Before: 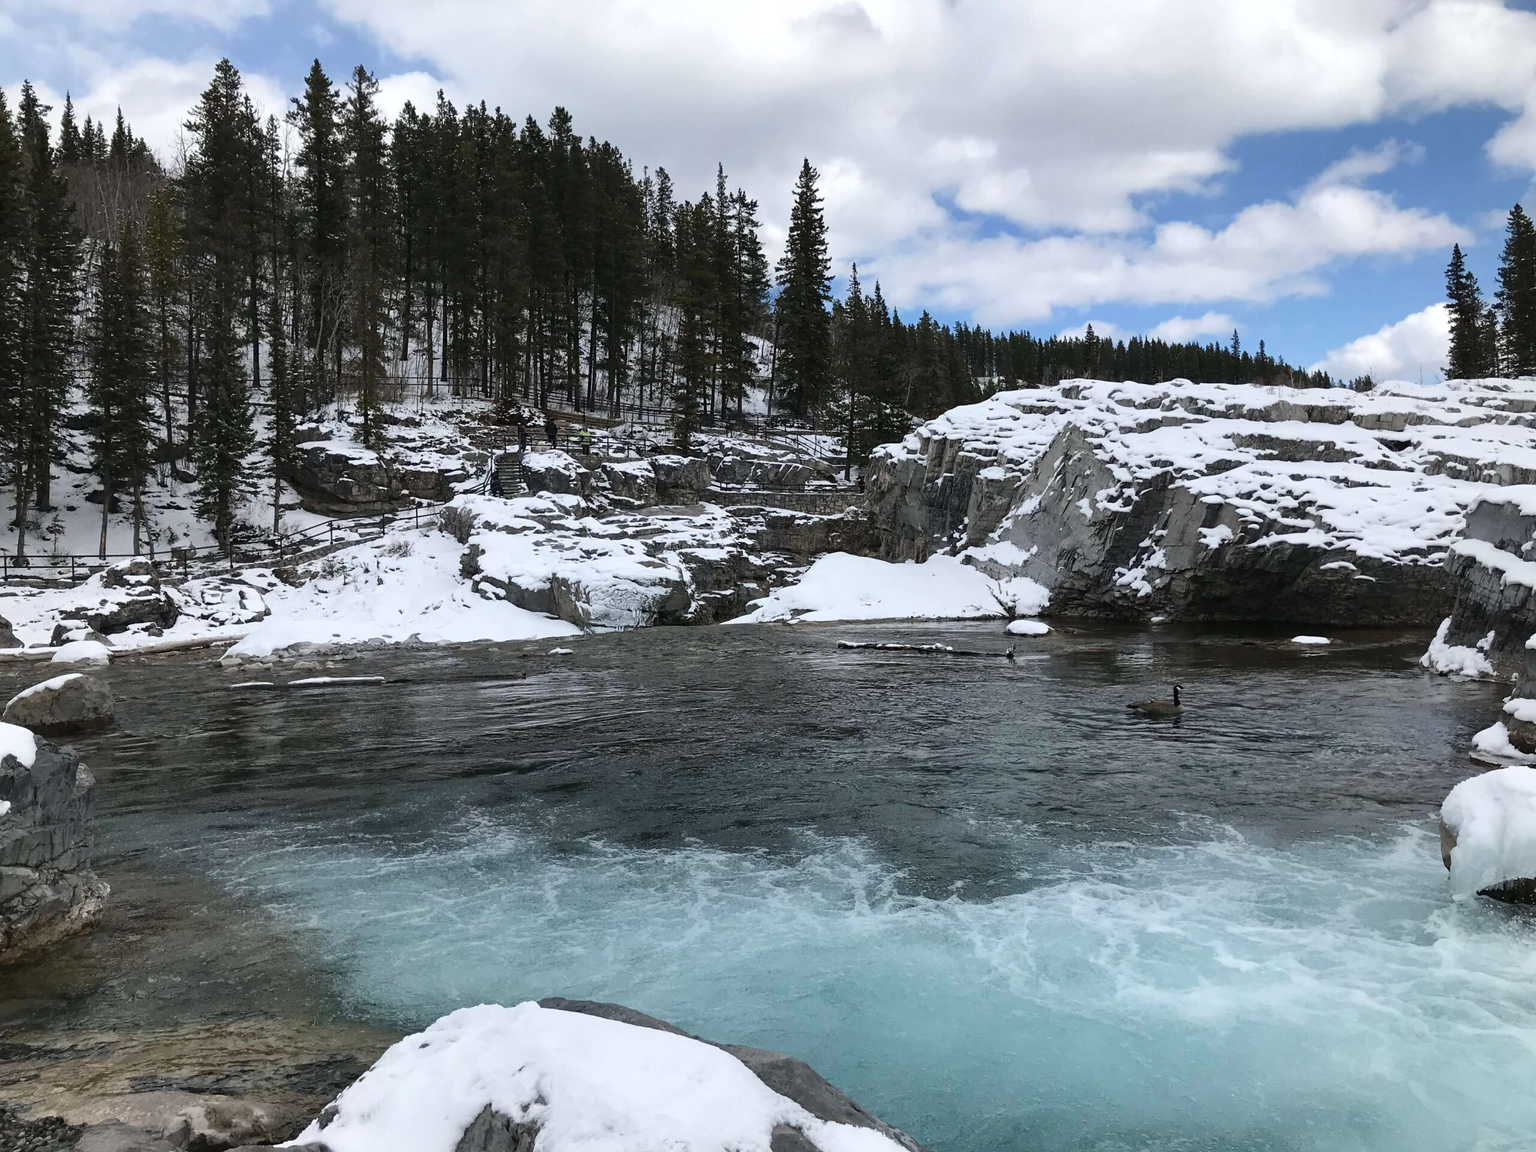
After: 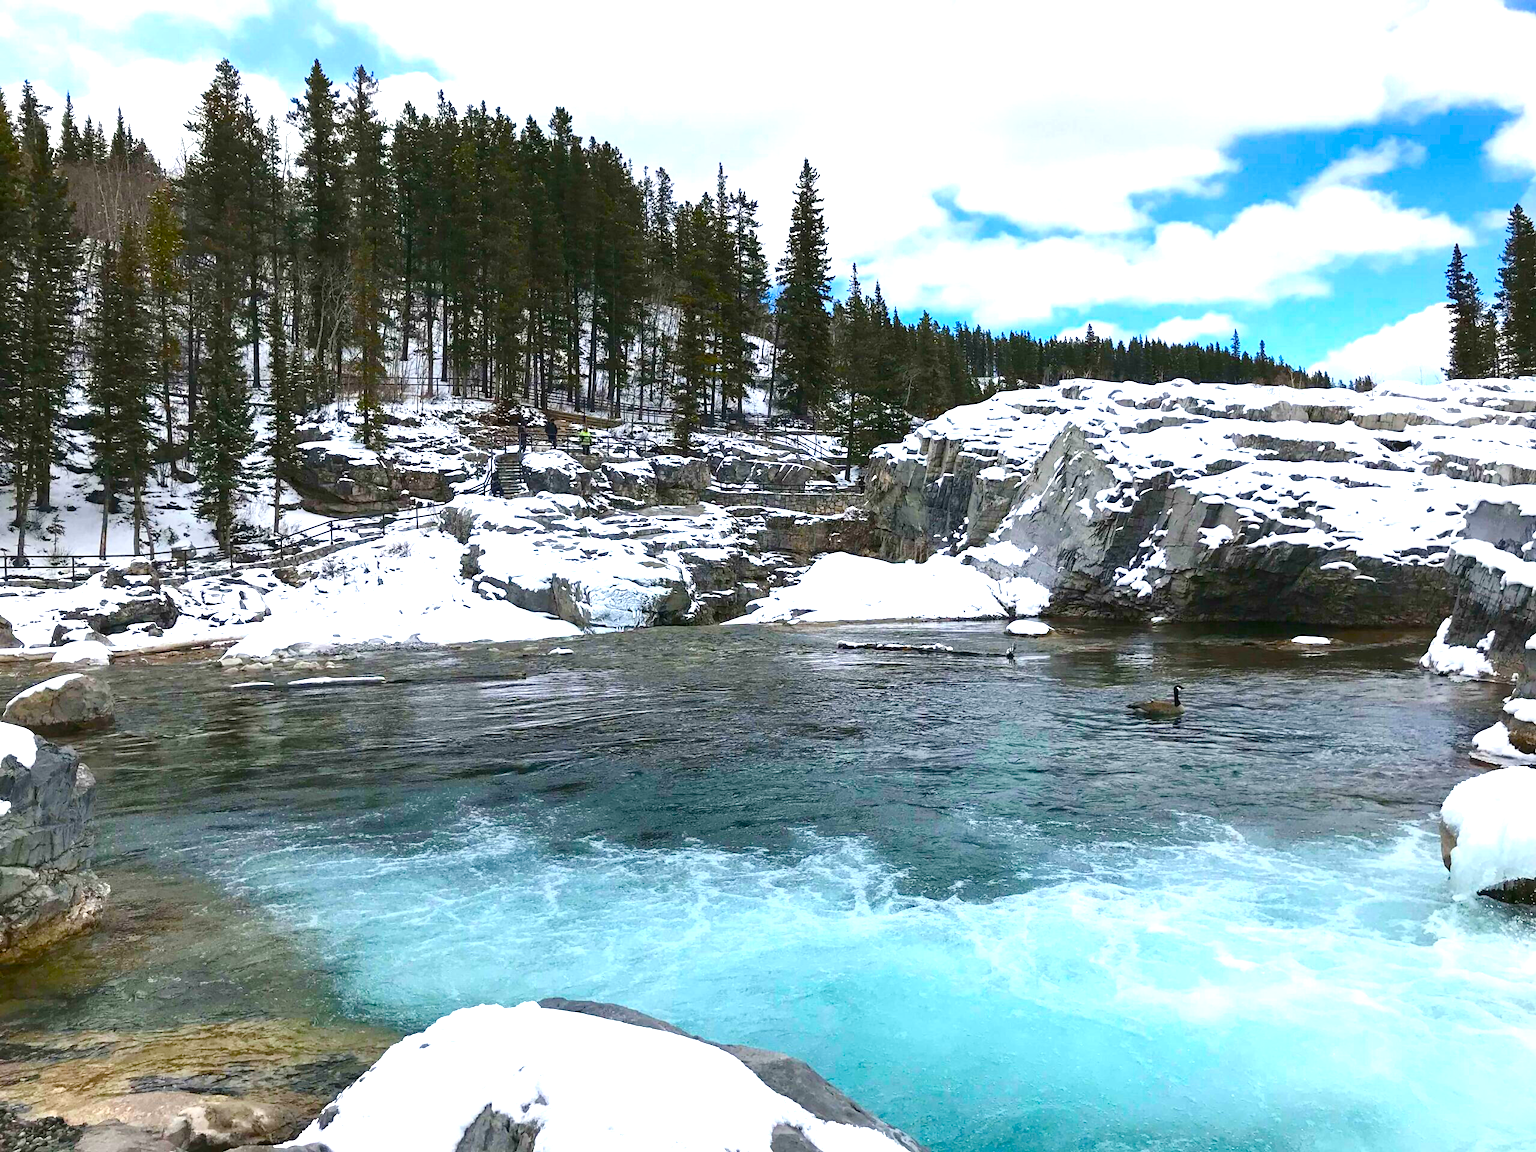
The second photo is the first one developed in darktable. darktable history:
exposure: exposure 1 EV, compensate highlight preservation false
color balance rgb: linear chroma grading › shadows 10.401%, linear chroma grading › highlights 10.327%, linear chroma grading › global chroma 15.076%, linear chroma grading › mid-tones 14.847%, perceptual saturation grading › global saturation 36.588%, perceptual saturation grading › shadows 35.389%
